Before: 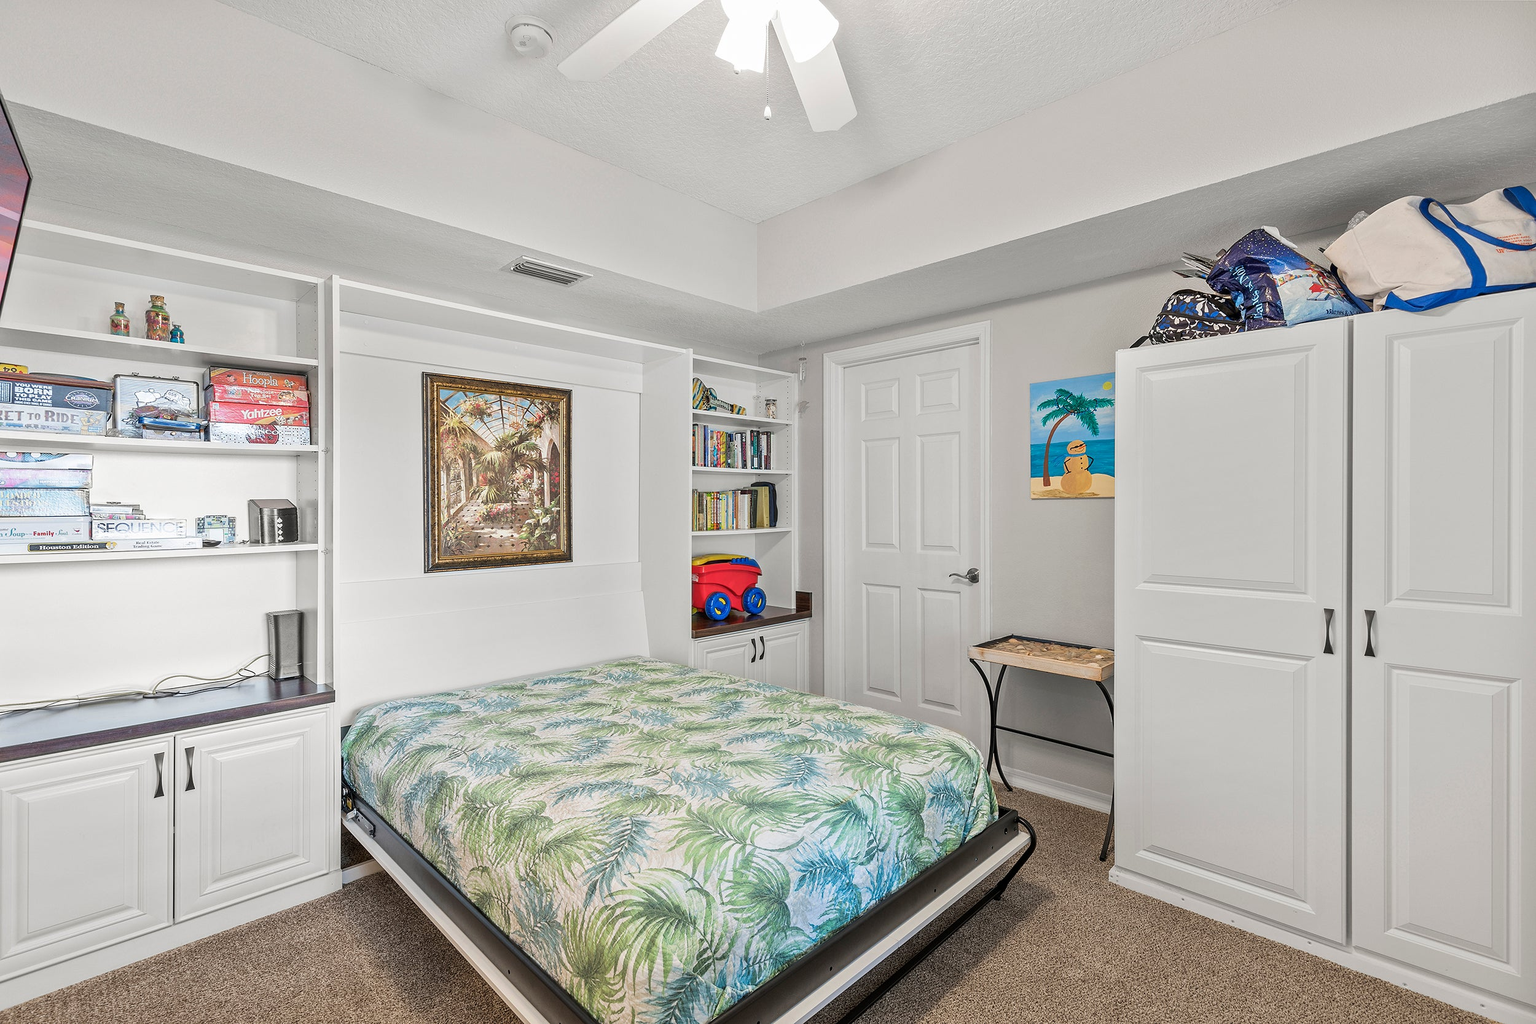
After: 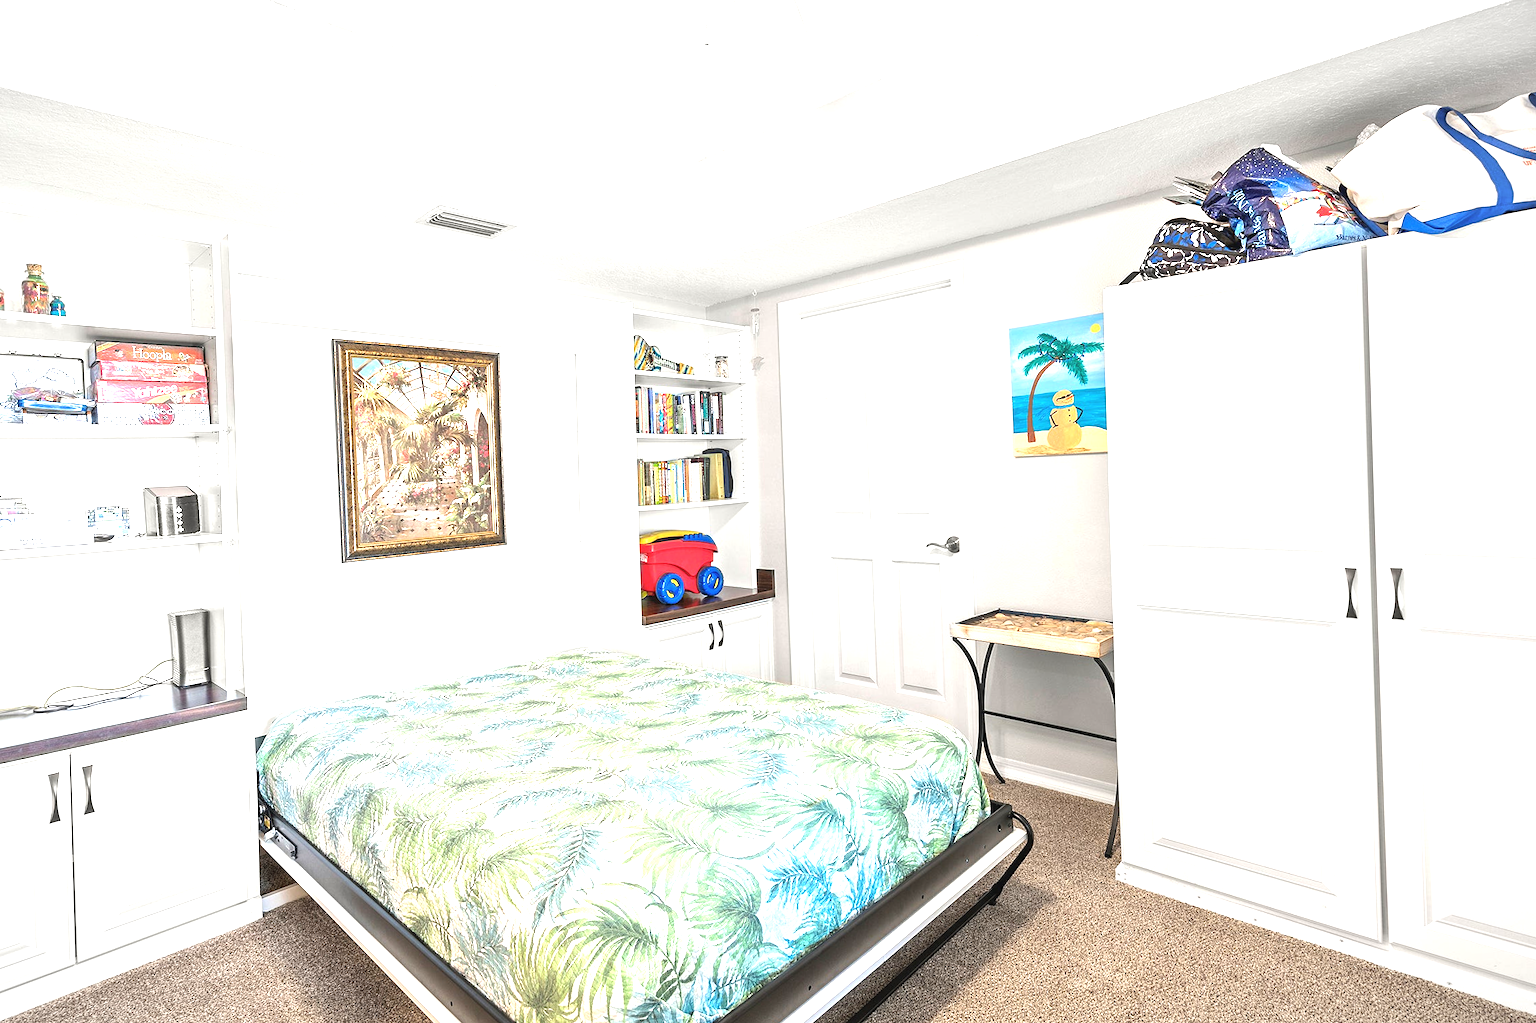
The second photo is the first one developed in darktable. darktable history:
crop and rotate: angle 1.96°, left 5.673%, top 5.673%
vignetting: fall-off start 100%, brightness -0.282, width/height ratio 1.31
exposure: black level correction -0.002, exposure 1.35 EV, compensate highlight preservation false
